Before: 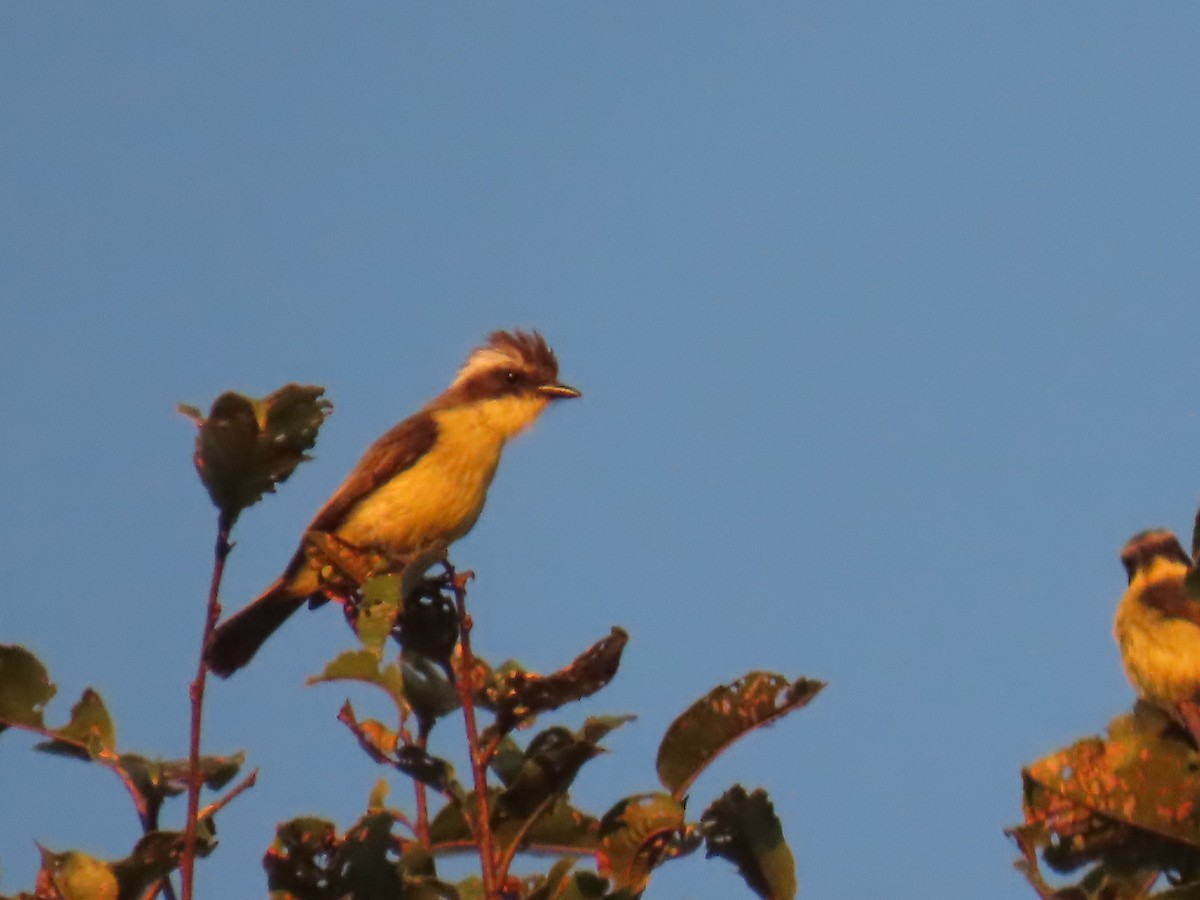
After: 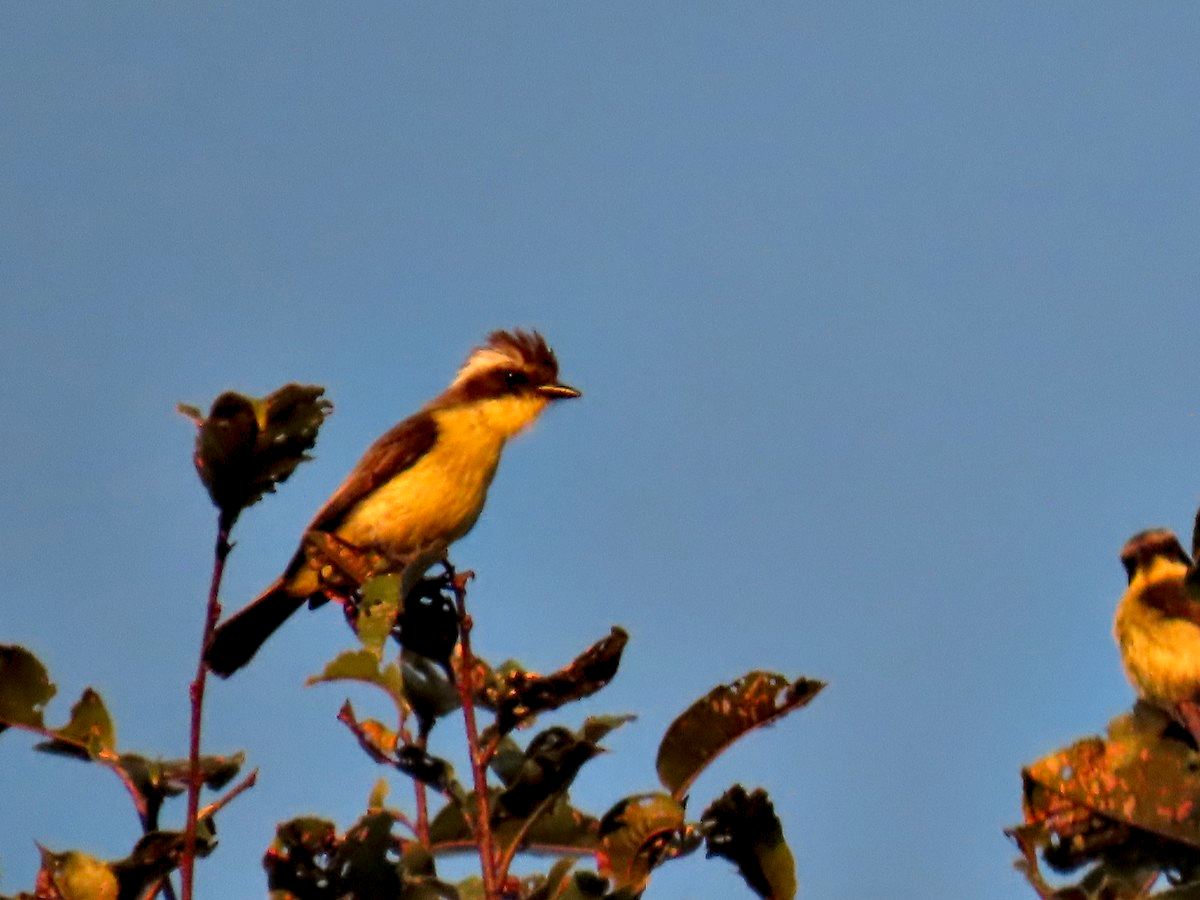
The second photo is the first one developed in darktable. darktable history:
levels: white 99.97%
contrast equalizer: y [[0.6 ×6], [0.55 ×6], [0 ×6], [0 ×6], [0 ×6]]
